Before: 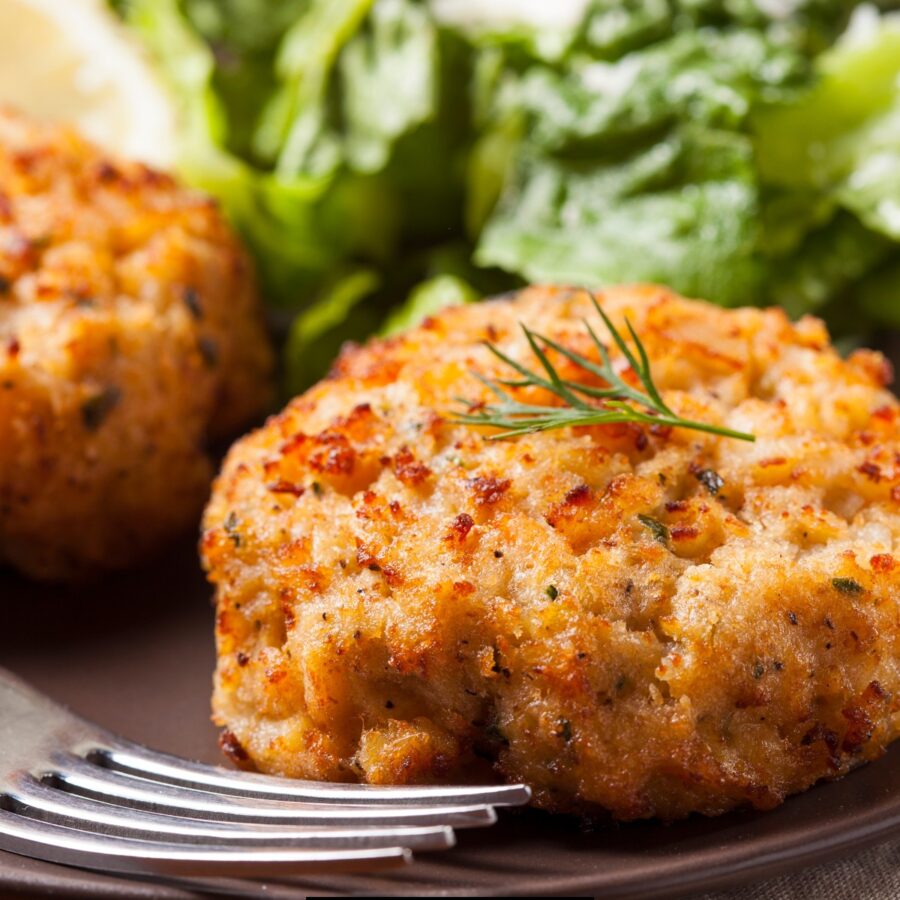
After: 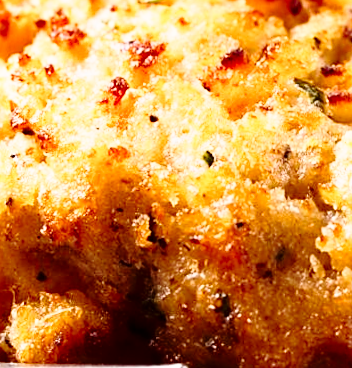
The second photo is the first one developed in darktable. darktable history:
tone equalizer: on, module defaults
base curve: curves: ch0 [(0, 0) (0.028, 0.03) (0.121, 0.232) (0.46, 0.748) (0.859, 0.968) (1, 1)], preserve colors none
crop: left 37.221%, top 45.169%, right 20.63%, bottom 13.777%
rotate and perspective: rotation 0.215°, lens shift (vertical) -0.139, crop left 0.069, crop right 0.939, crop top 0.002, crop bottom 0.996
exposure: compensate highlight preservation false
sharpen: on, module defaults
shadows and highlights: shadows -62.32, white point adjustment -5.22, highlights 61.59
